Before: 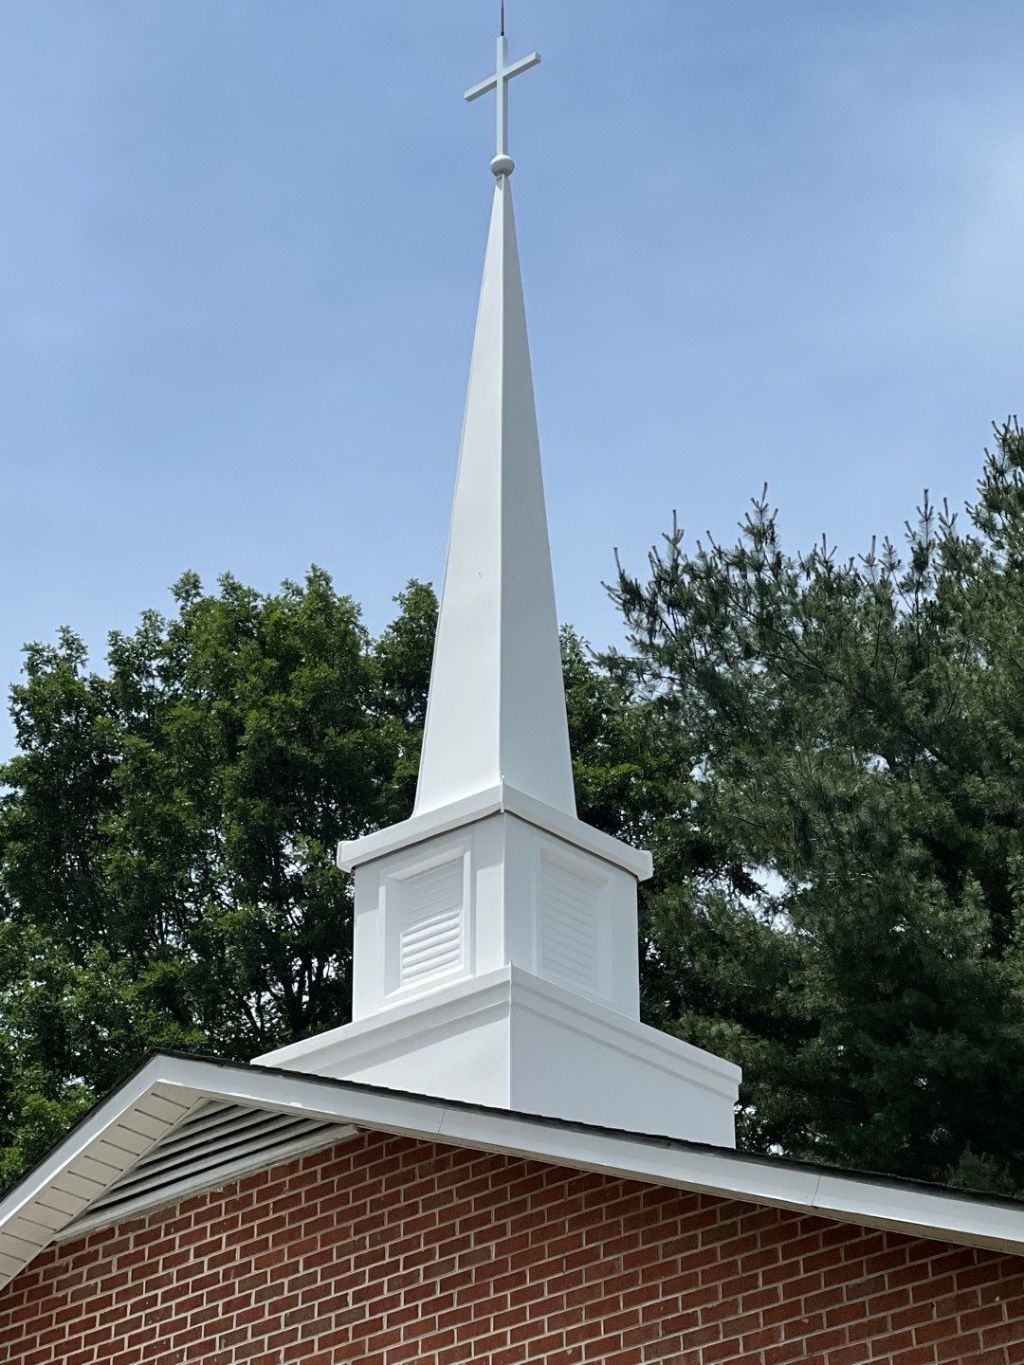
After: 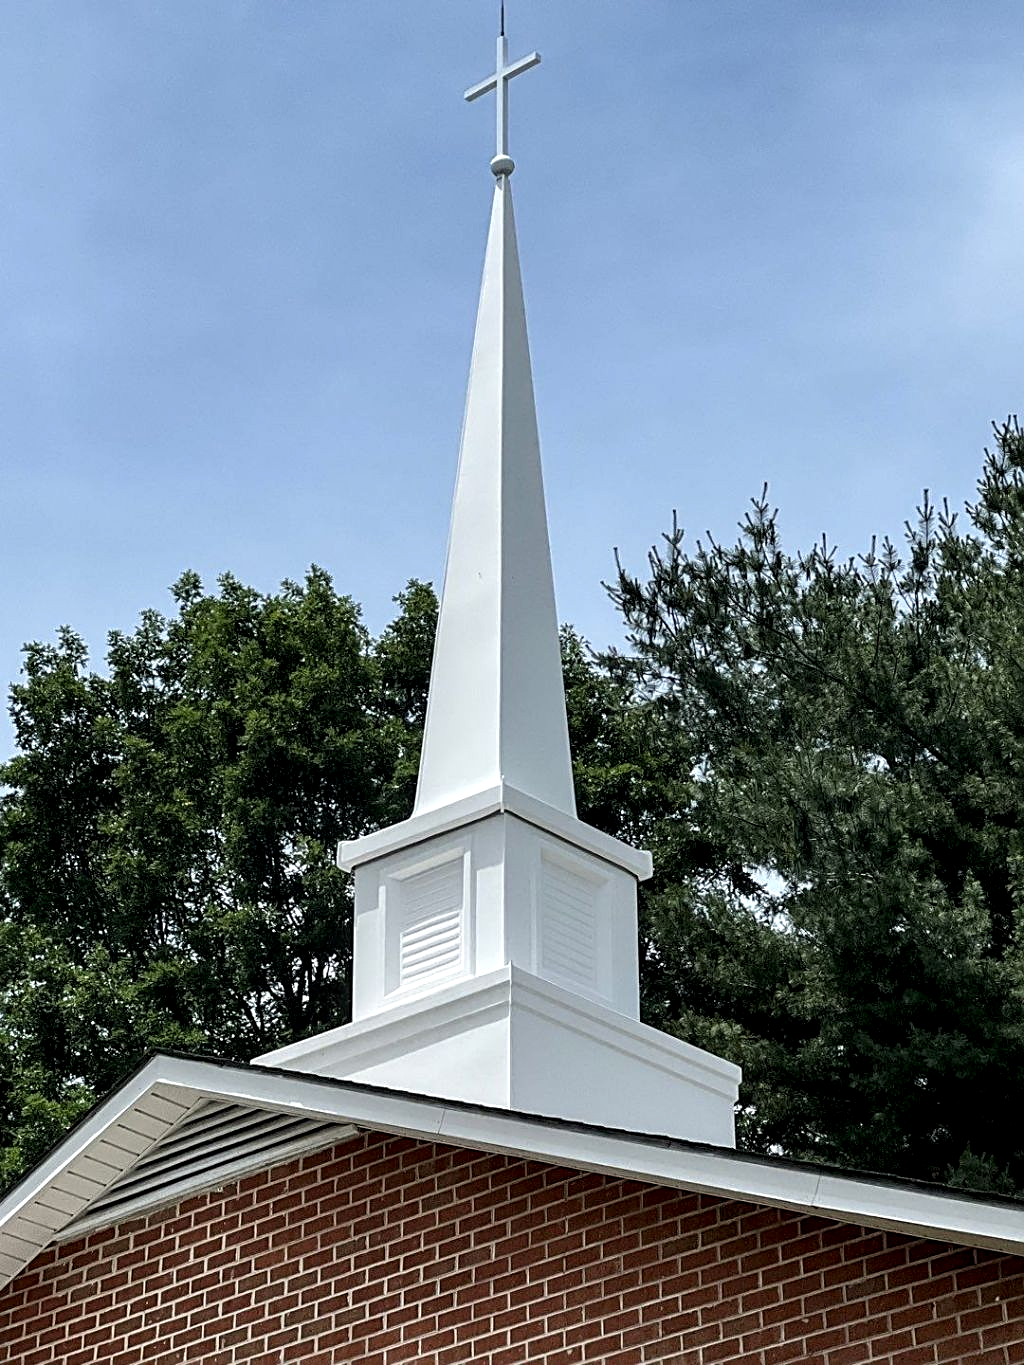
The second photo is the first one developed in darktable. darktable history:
sharpen: on, module defaults
local contrast: detail 135%, midtone range 0.75
